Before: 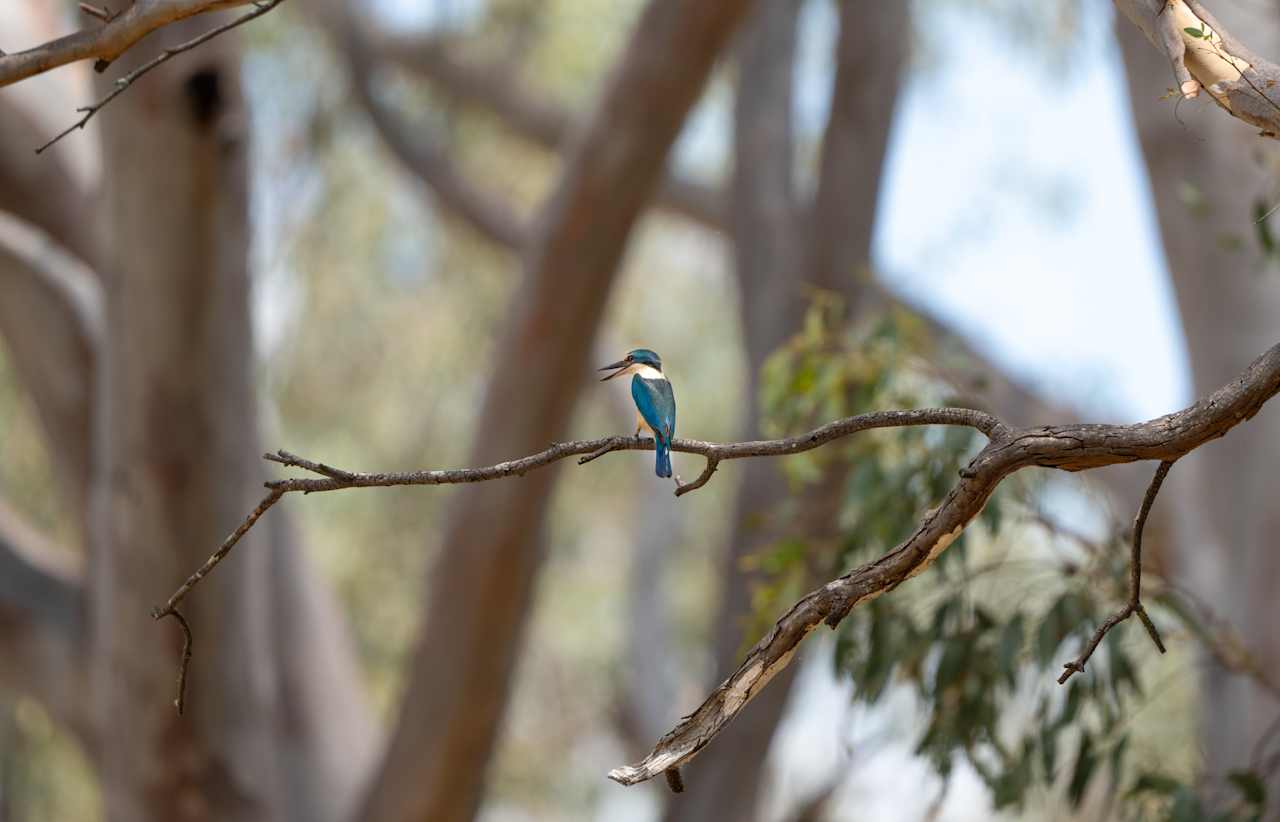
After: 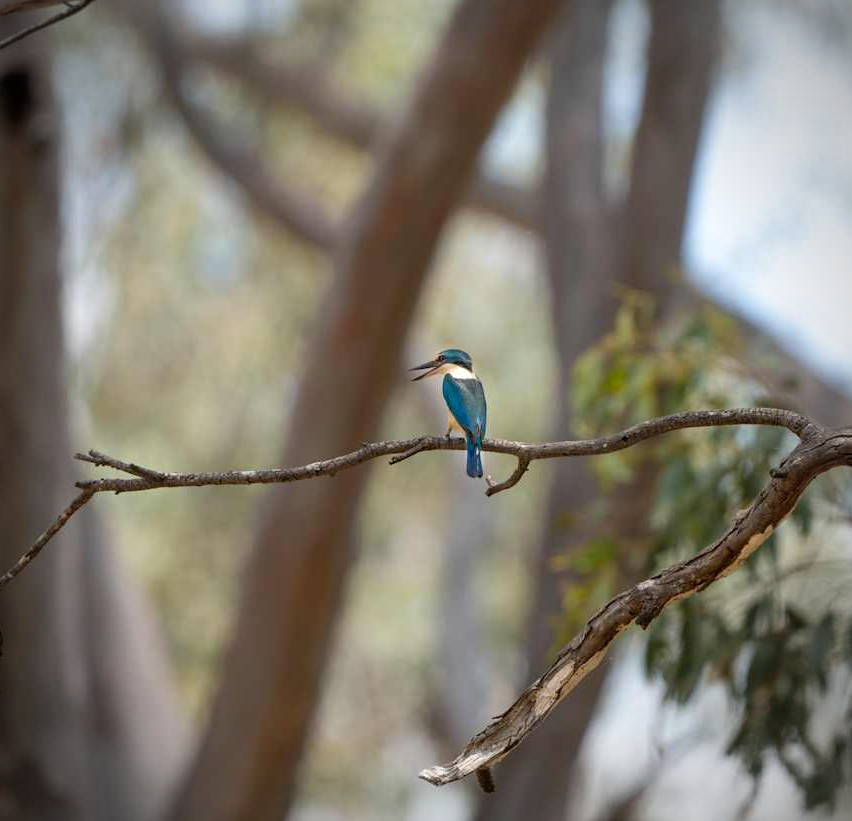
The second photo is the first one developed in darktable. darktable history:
crop and rotate: left 14.828%, right 18.565%
vignetting: fall-off start 79.78%
